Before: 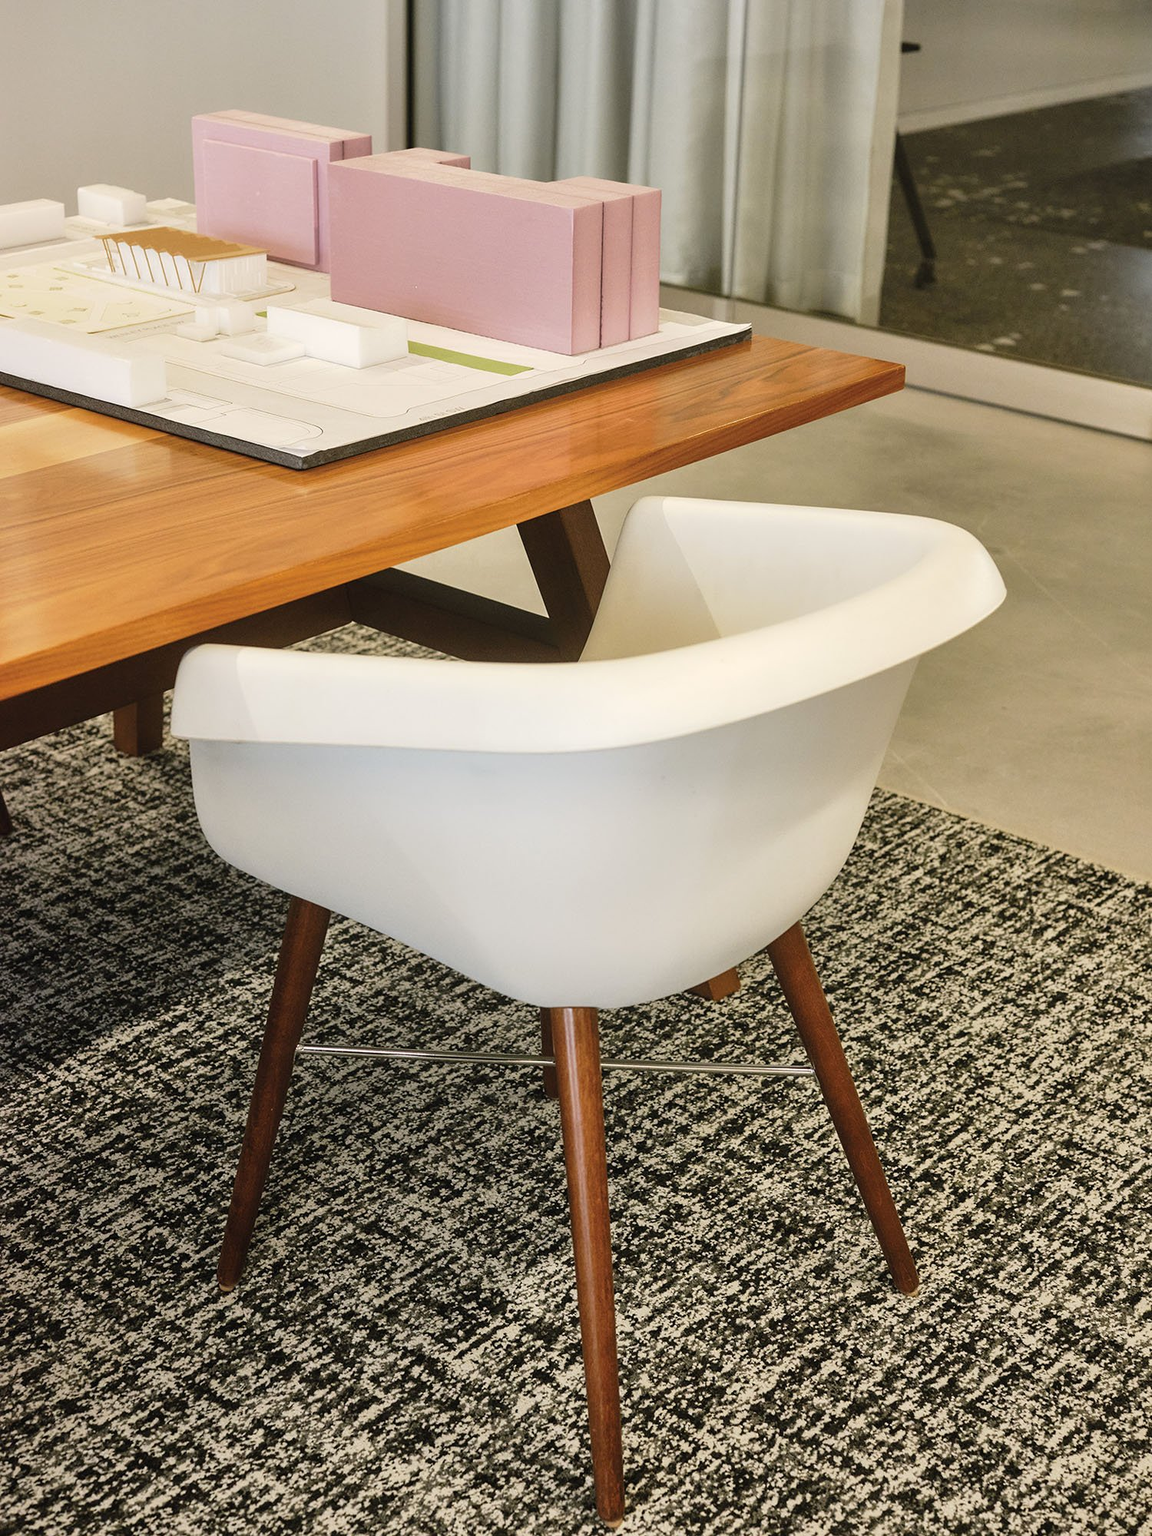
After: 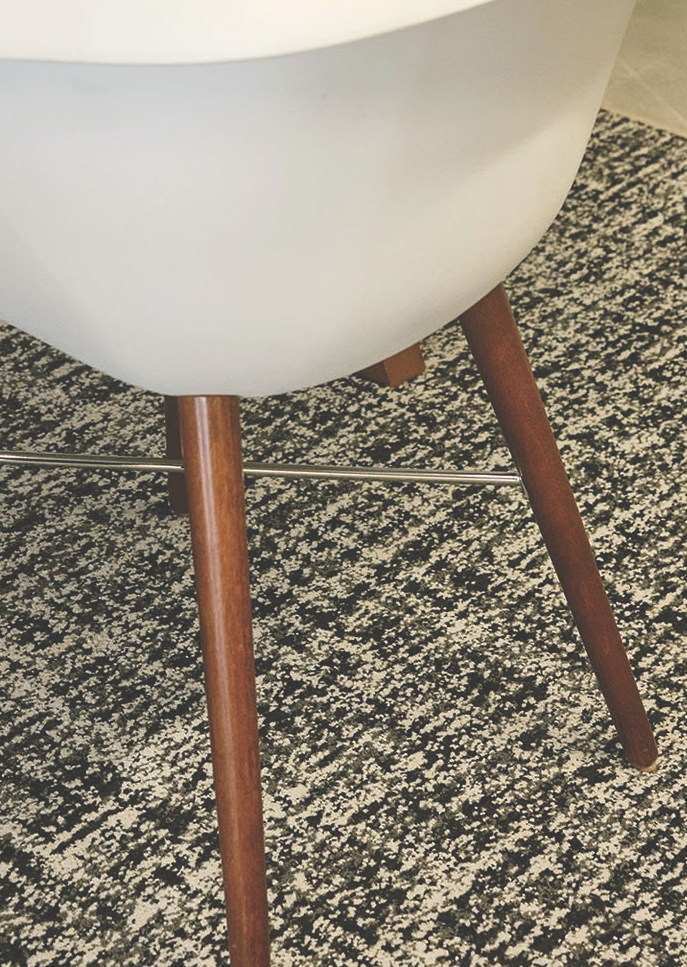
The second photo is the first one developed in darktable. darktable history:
crop: left 35.976%, top 45.819%, right 18.162%, bottom 5.807%
exposure: black level correction -0.03, compensate highlight preservation false
